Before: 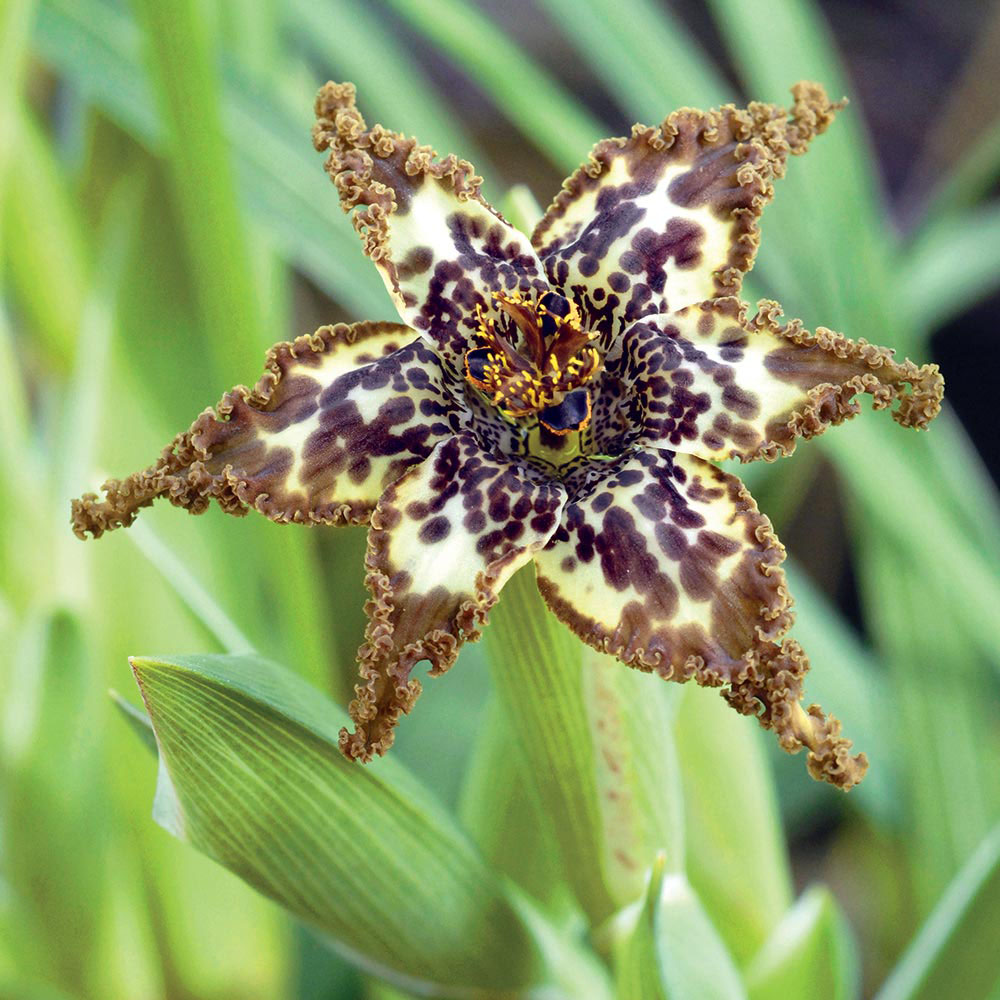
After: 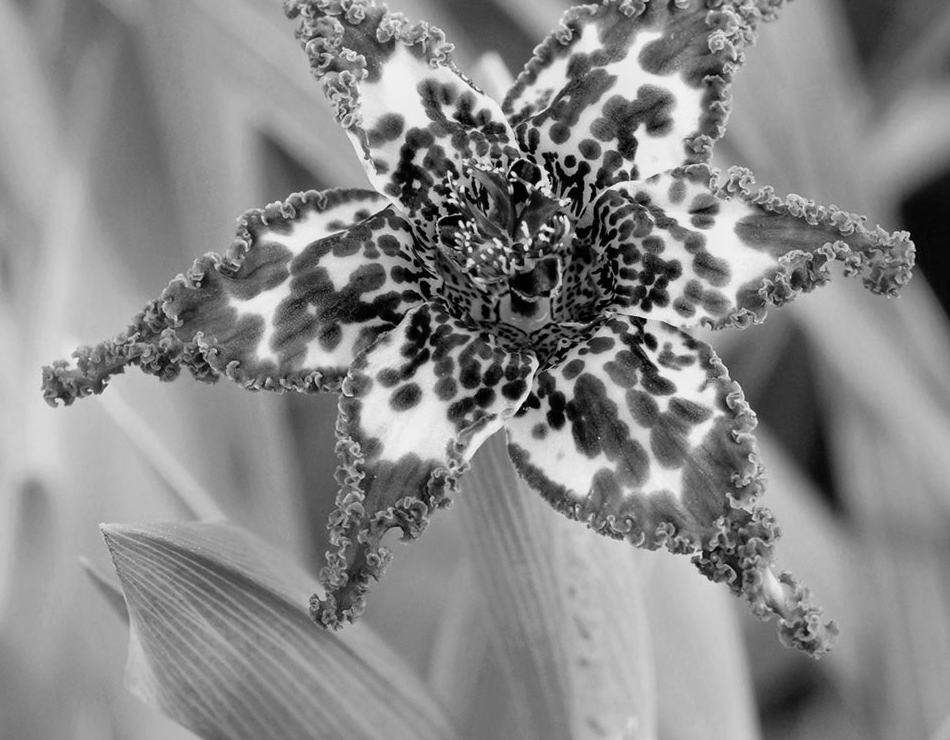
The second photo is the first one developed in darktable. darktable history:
exposure: compensate highlight preservation false
color balance rgb: perceptual saturation grading › global saturation 35%, perceptual saturation grading › highlights -30%, perceptual saturation grading › shadows 35%, perceptual brilliance grading › global brilliance 3%, perceptual brilliance grading › highlights -3%, perceptual brilliance grading › shadows 3%
monochrome: a 26.22, b 42.67, size 0.8
crop and rotate: left 2.991%, top 13.302%, right 1.981%, bottom 12.636%
